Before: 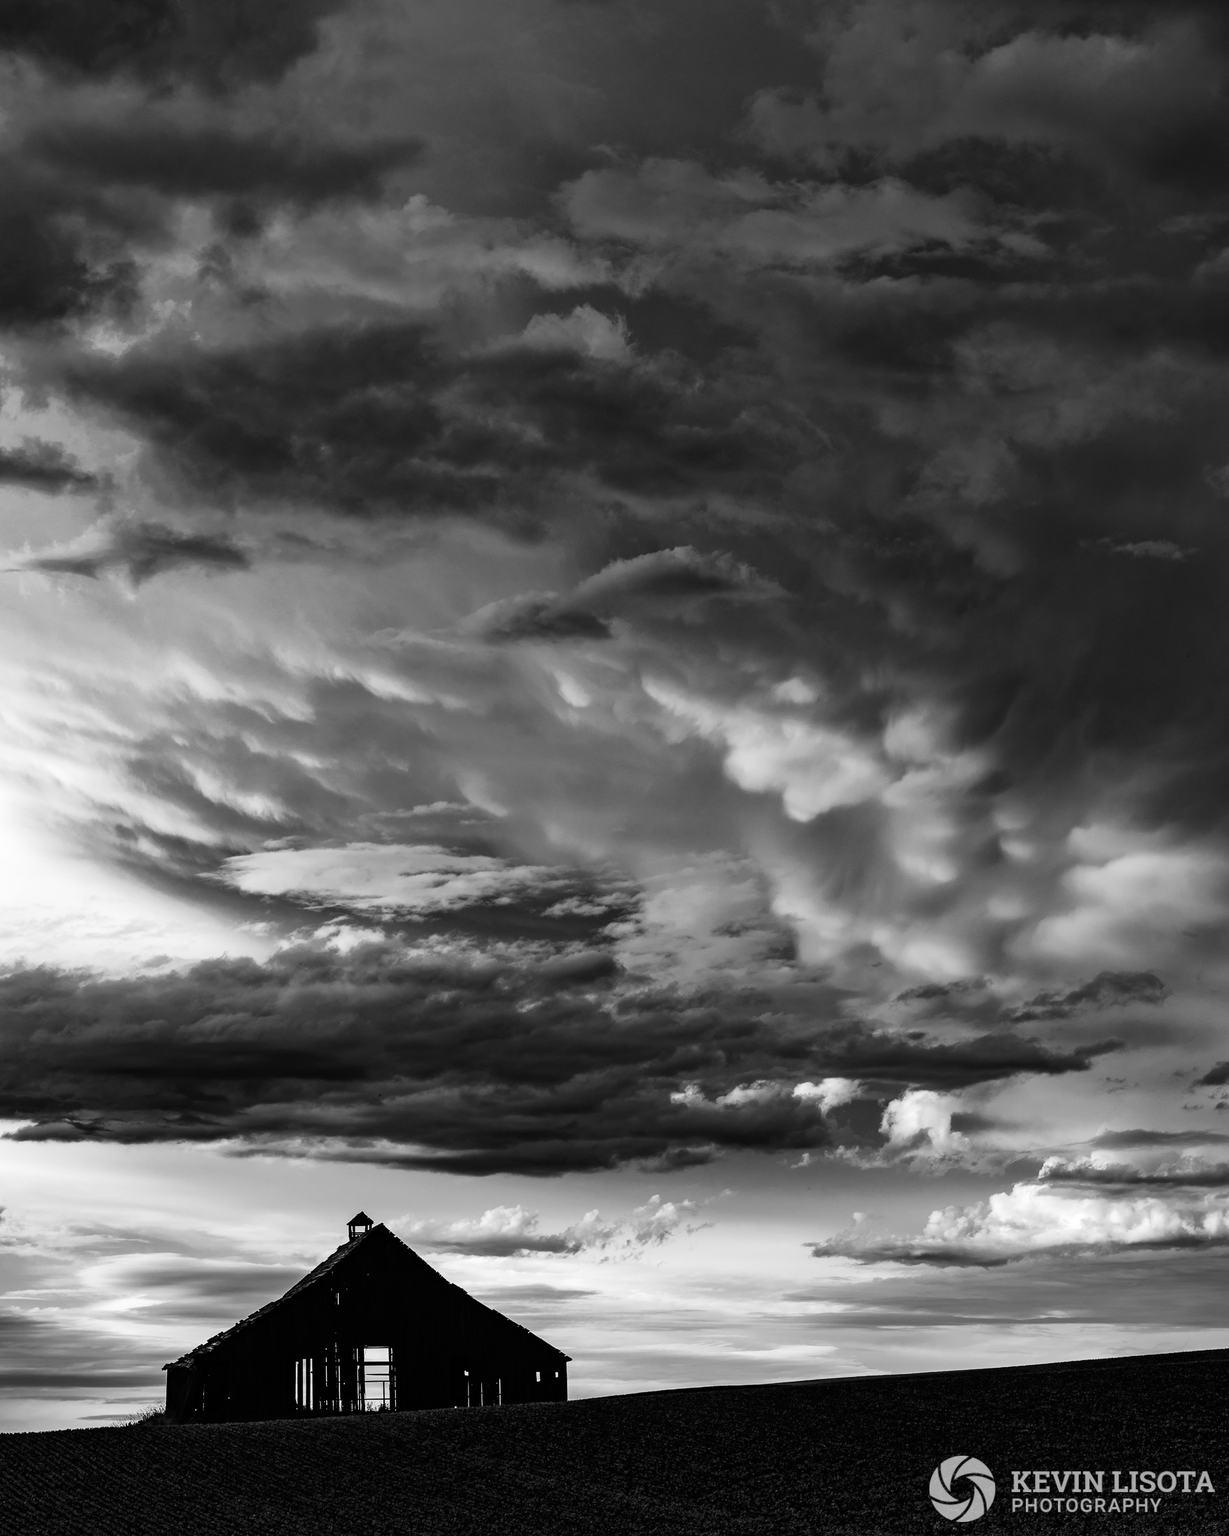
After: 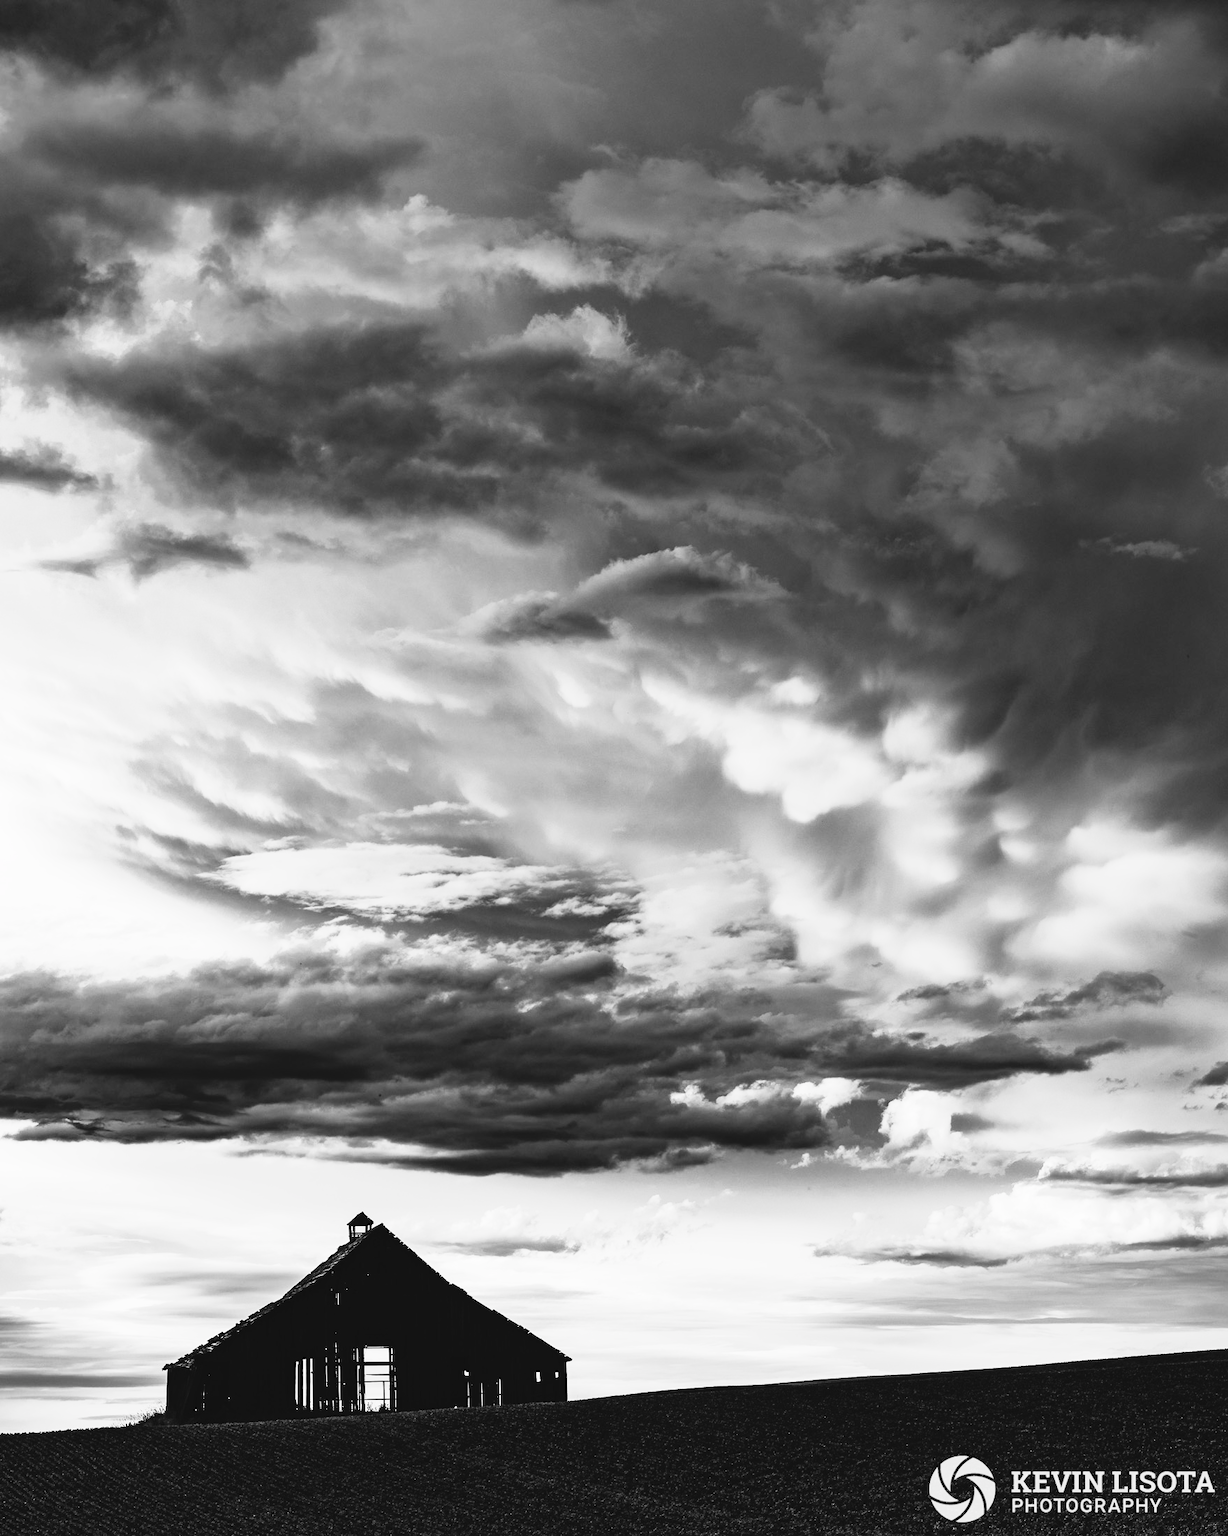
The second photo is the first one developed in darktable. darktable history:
tone equalizer: -8 EV -0.447 EV, -7 EV -0.395 EV, -6 EV -0.365 EV, -5 EV -0.259 EV, -3 EV 0.201 EV, -2 EV 0.335 EV, -1 EV 0.38 EV, +0 EV 0.433 EV
tone curve: curves: ch0 [(0, 0.052) (0.207, 0.35) (0.392, 0.592) (0.54, 0.803) (0.725, 0.922) (0.99, 0.974)], color space Lab, independent channels, preserve colors none
